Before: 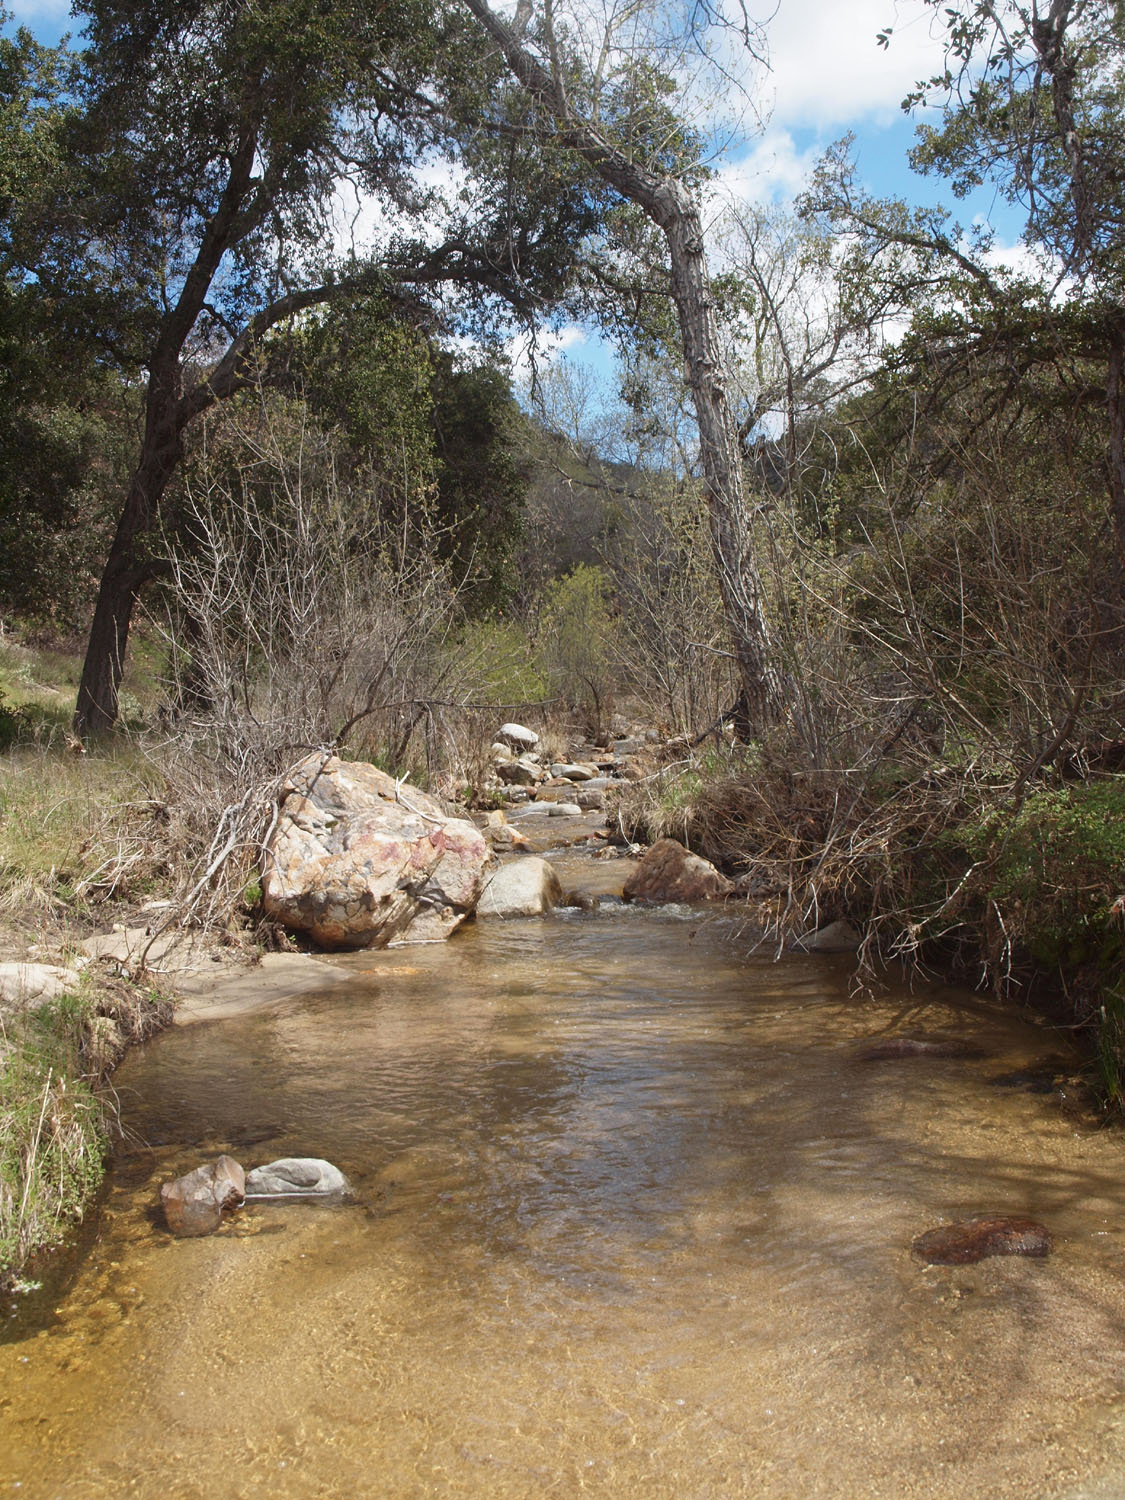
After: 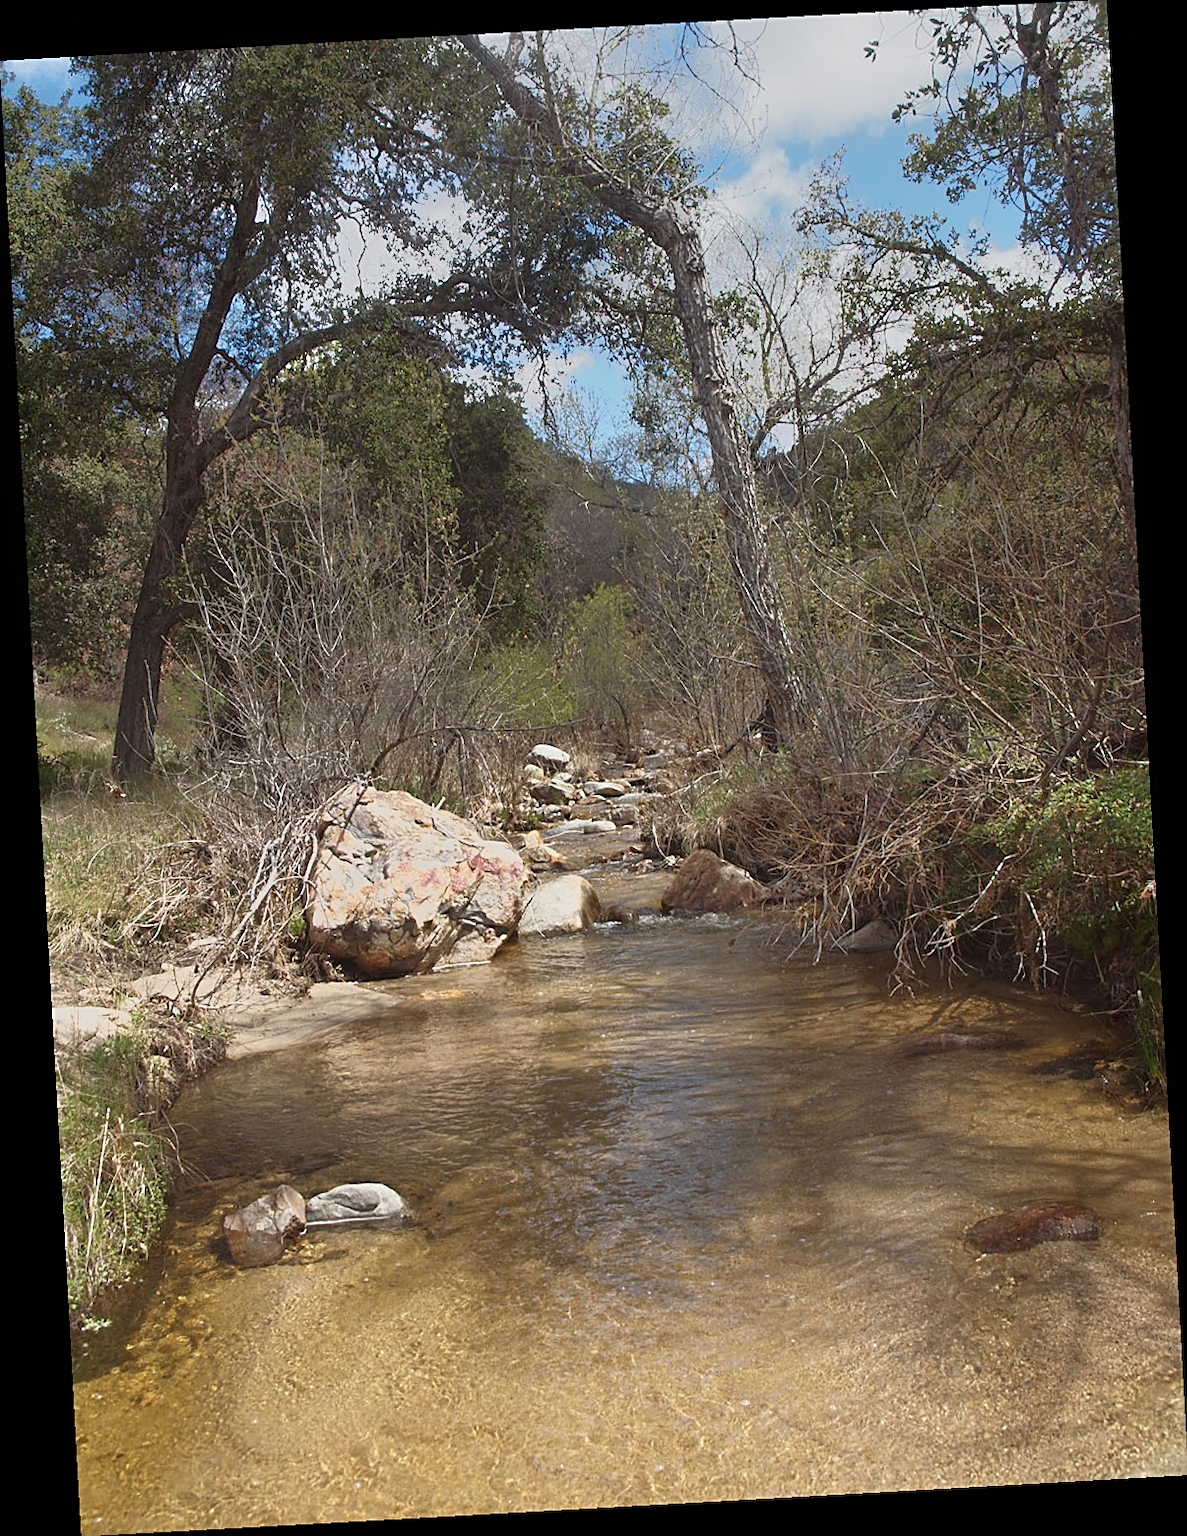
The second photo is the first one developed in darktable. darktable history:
tone equalizer: -7 EV -0.63 EV, -6 EV 1 EV, -5 EV -0.45 EV, -4 EV 0.43 EV, -3 EV 0.41 EV, -2 EV 0.15 EV, -1 EV -0.15 EV, +0 EV -0.39 EV, smoothing diameter 25%, edges refinement/feathering 10, preserve details guided filter
sharpen: on, module defaults
contrast equalizer: octaves 7, y [[0.6 ×6], [0.55 ×6], [0 ×6], [0 ×6], [0 ×6]], mix -0.1
rotate and perspective: rotation -3.18°, automatic cropping off
